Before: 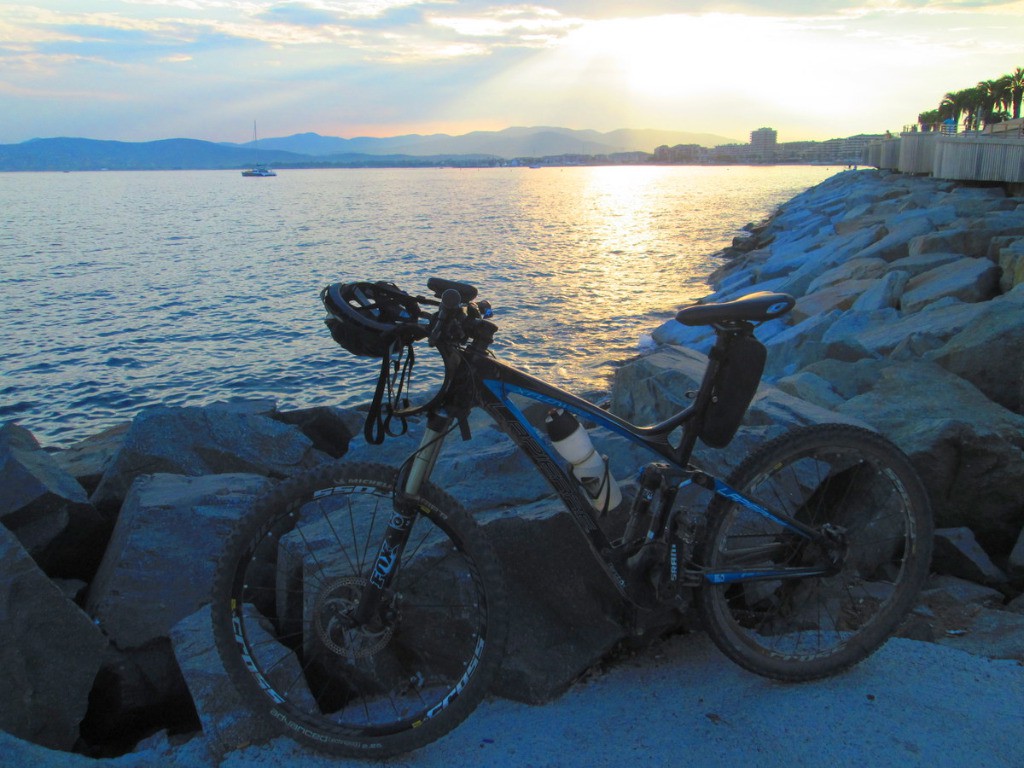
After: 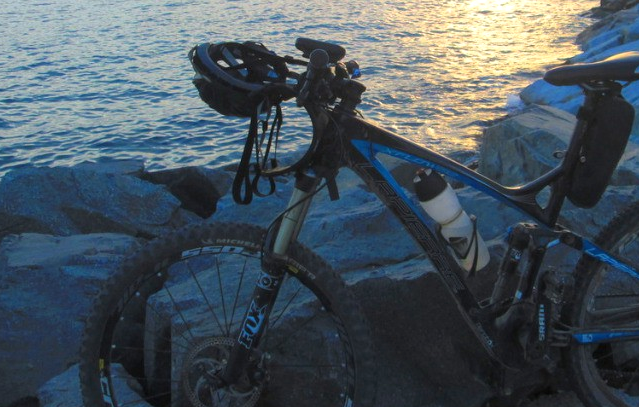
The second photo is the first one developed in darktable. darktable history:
exposure: exposure 0.203 EV, compensate exposure bias true, compensate highlight preservation false
crop: left 12.905%, top 31.305%, right 24.673%, bottom 15.578%
